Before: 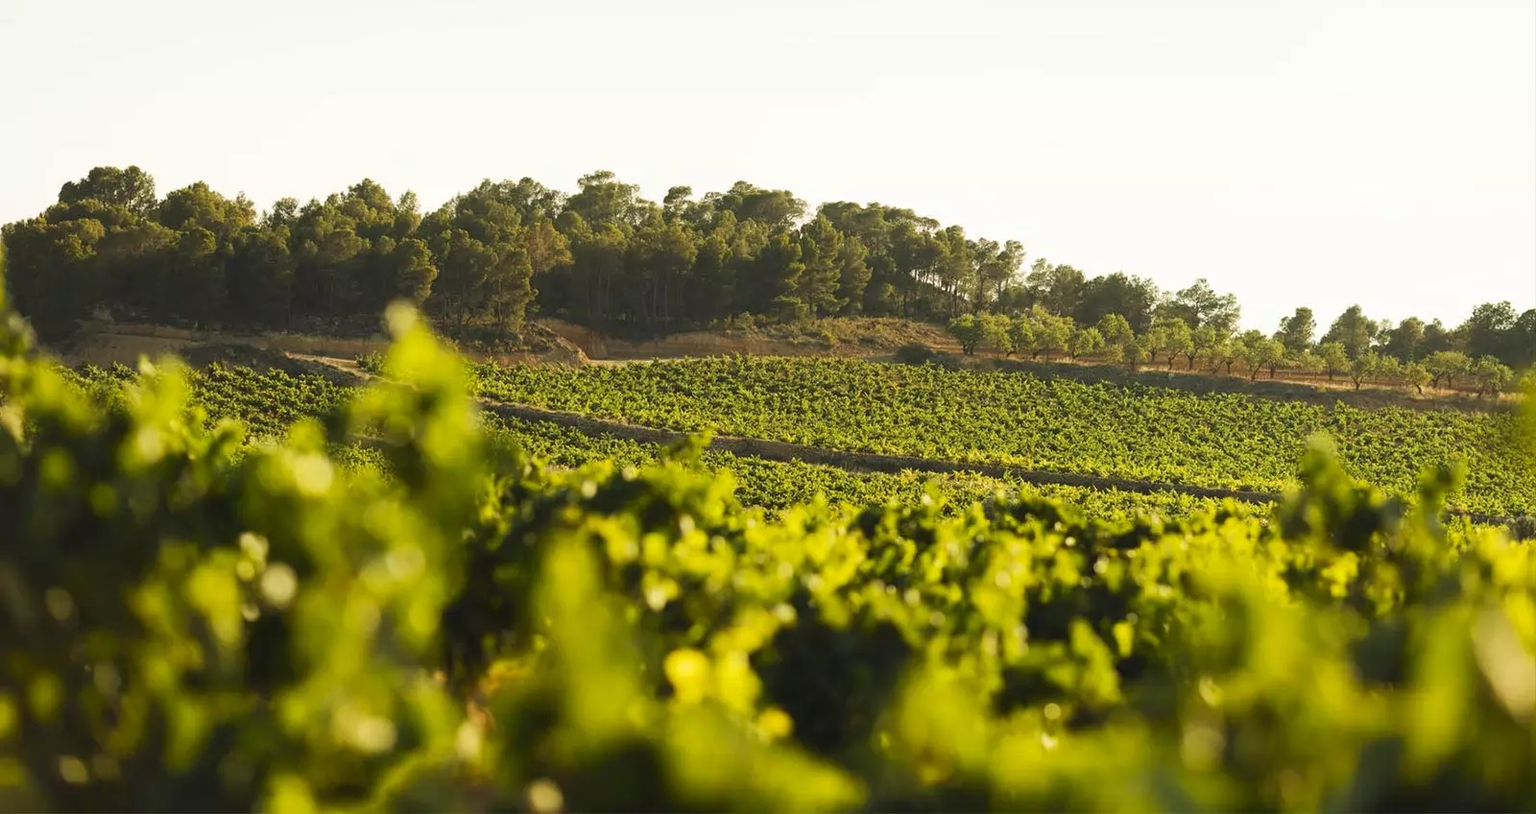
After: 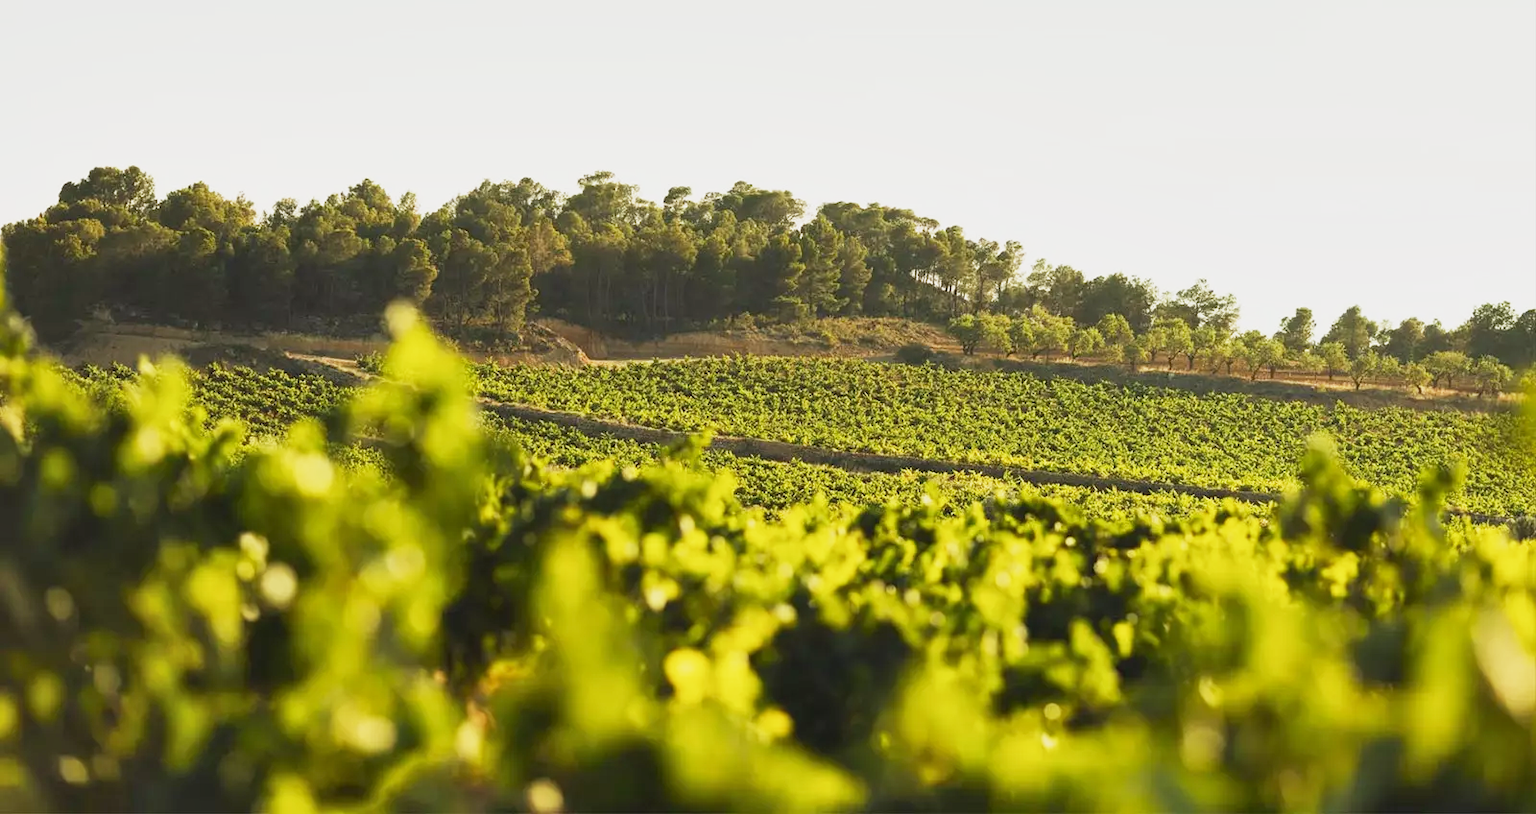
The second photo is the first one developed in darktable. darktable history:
levels: gray 59.37%
shadows and highlights: shadows 52.07, highlights -28.63, soften with gaussian
base curve: curves: ch0 [(0, 0) (0.088, 0.125) (0.176, 0.251) (0.354, 0.501) (0.613, 0.749) (1, 0.877)], preserve colors none
